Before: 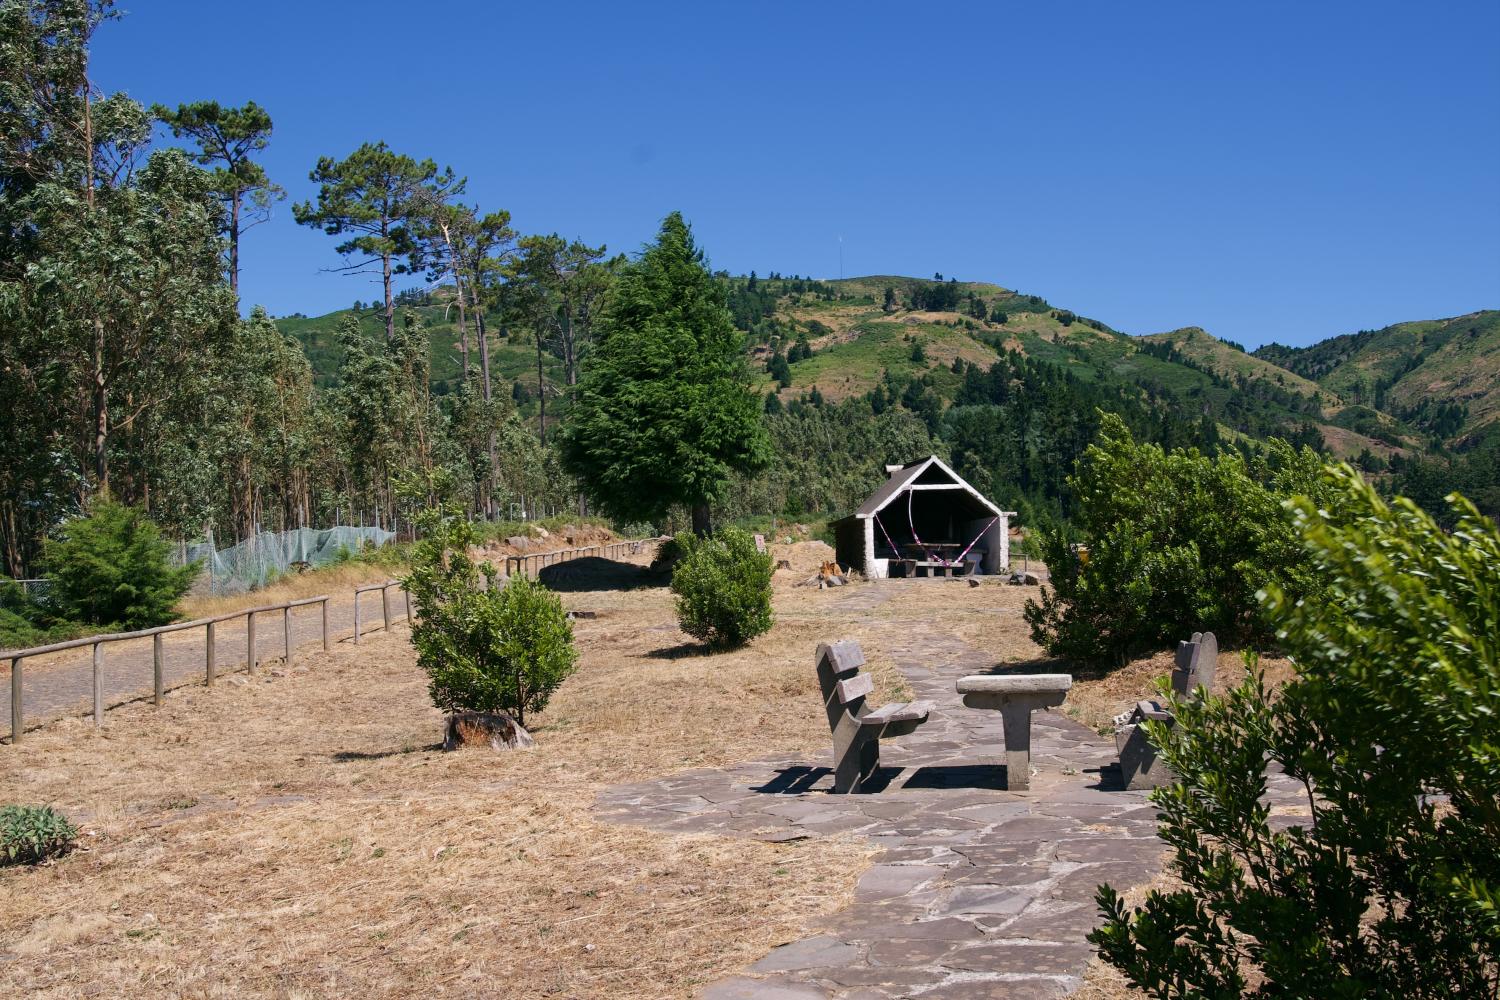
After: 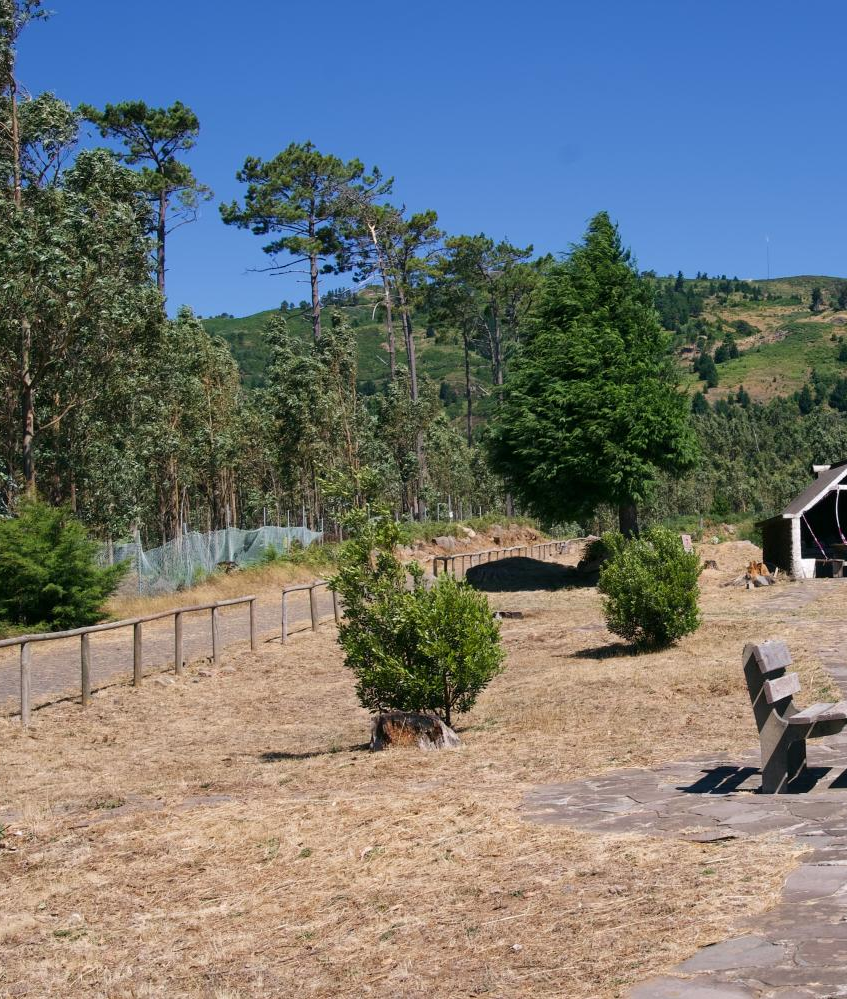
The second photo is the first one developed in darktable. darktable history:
crop: left 4.887%, right 38.631%
